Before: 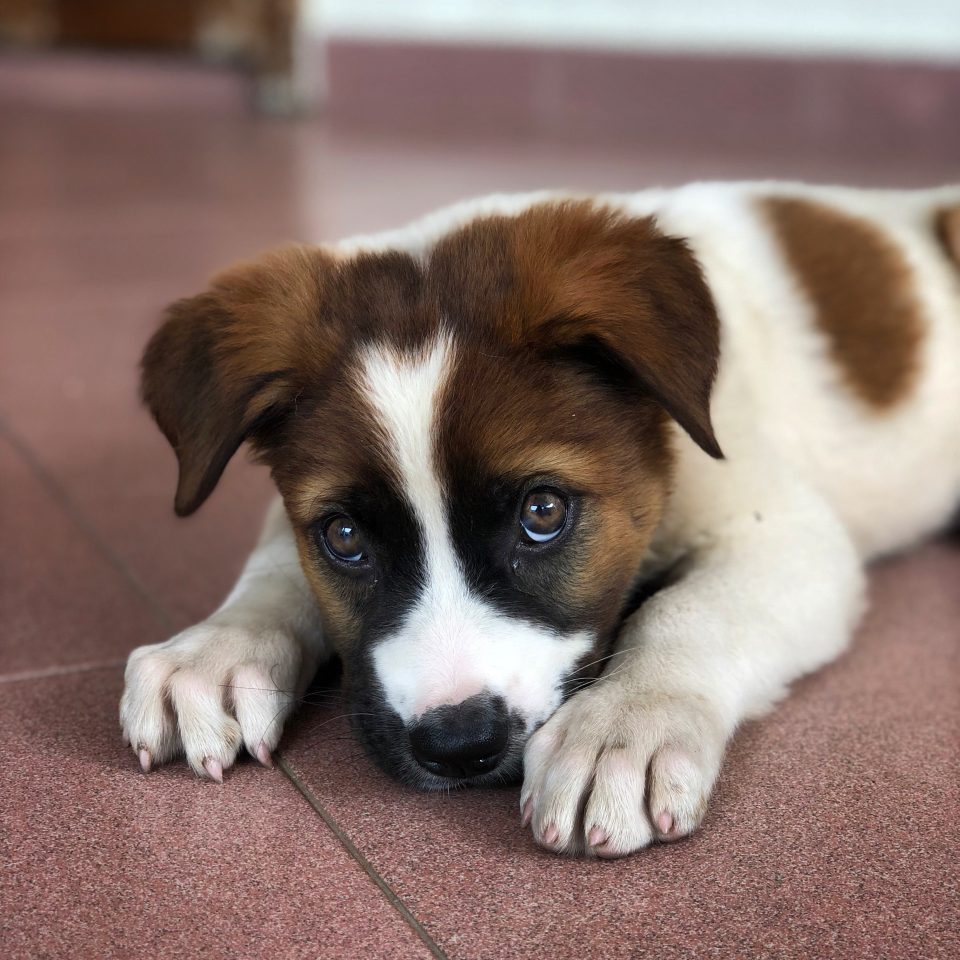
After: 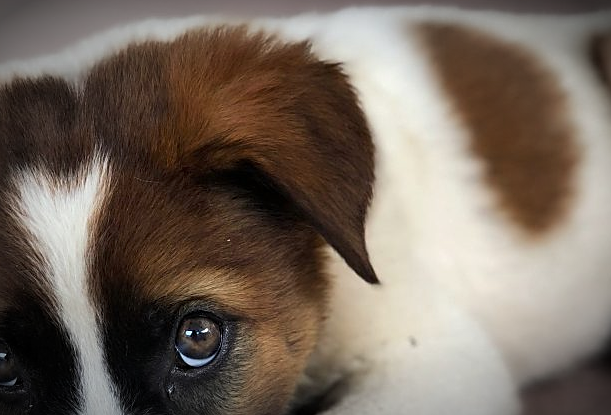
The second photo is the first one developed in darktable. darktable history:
exposure: exposure -0.021 EV, compensate highlight preservation false
crop: left 36.005%, top 18.293%, right 0.31%, bottom 38.444%
sharpen: on, module defaults
vignetting: fall-off start 67.5%, fall-off radius 67.23%, brightness -0.813, automatic ratio true
